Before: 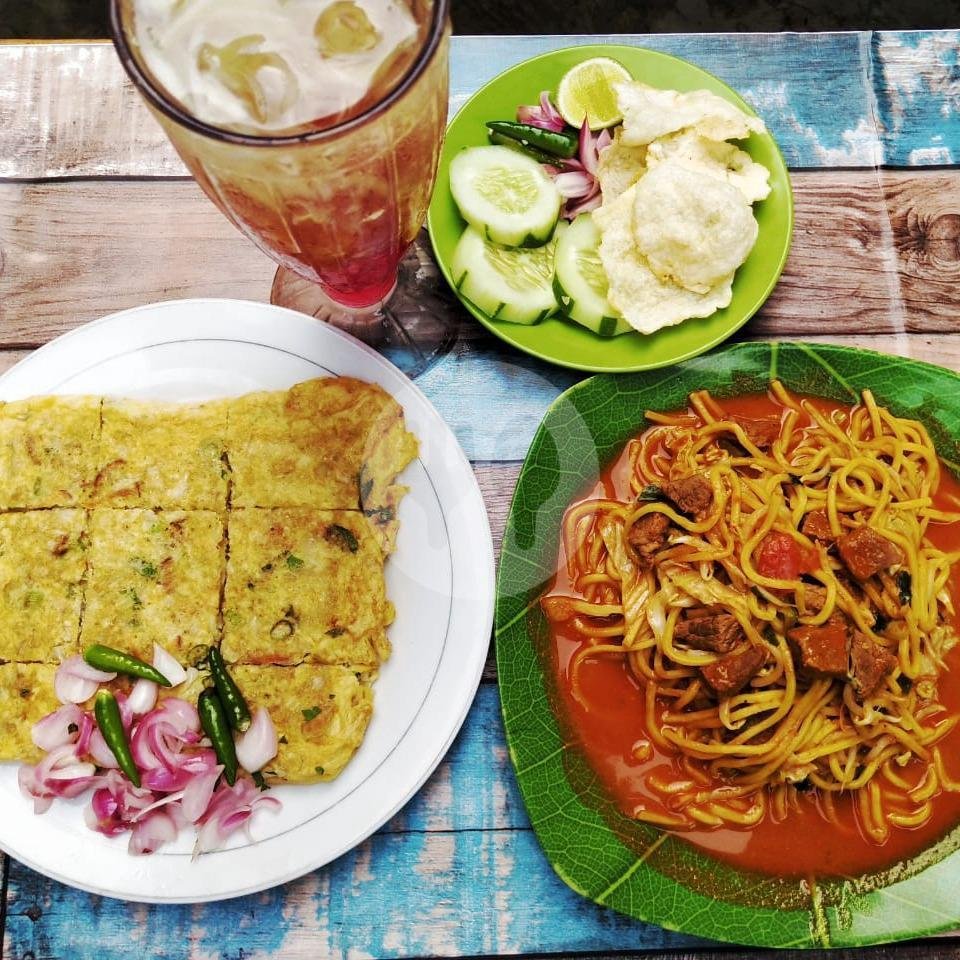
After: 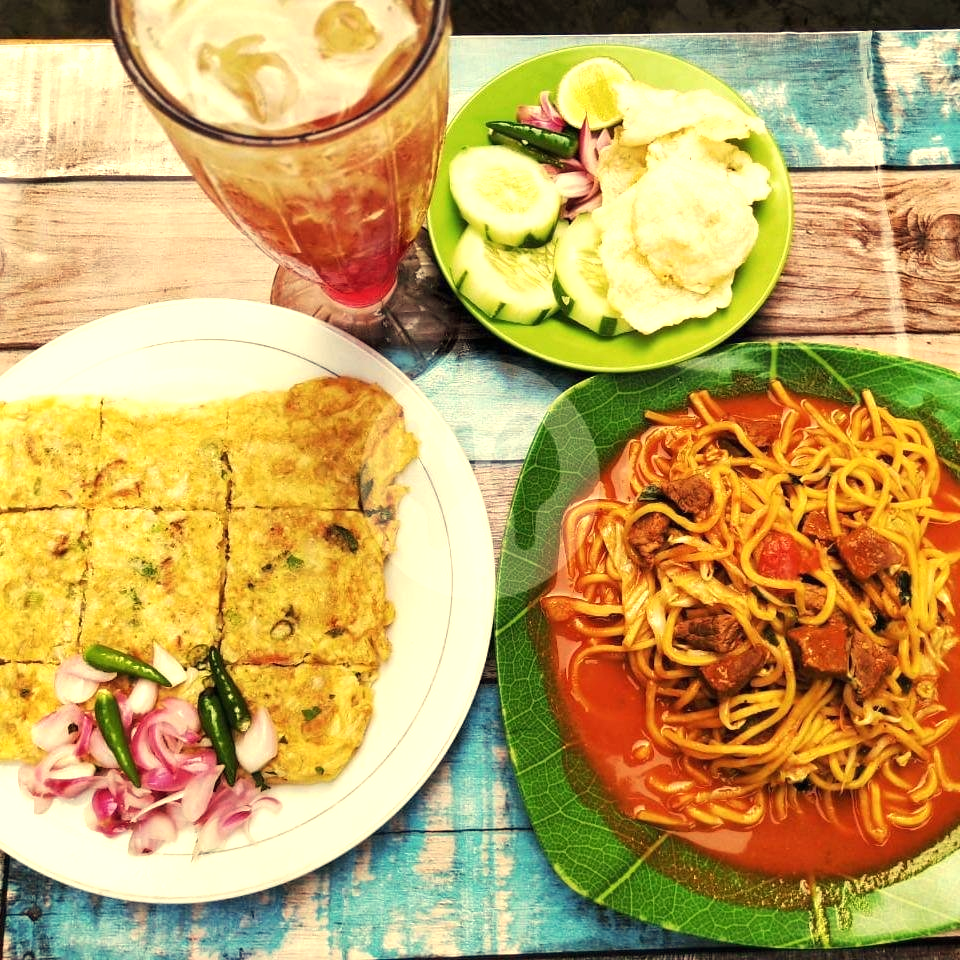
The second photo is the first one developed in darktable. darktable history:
exposure: black level correction 0, exposure 0.5 EV, compensate exposure bias true, compensate highlight preservation false
white balance: red 1.08, blue 0.791
